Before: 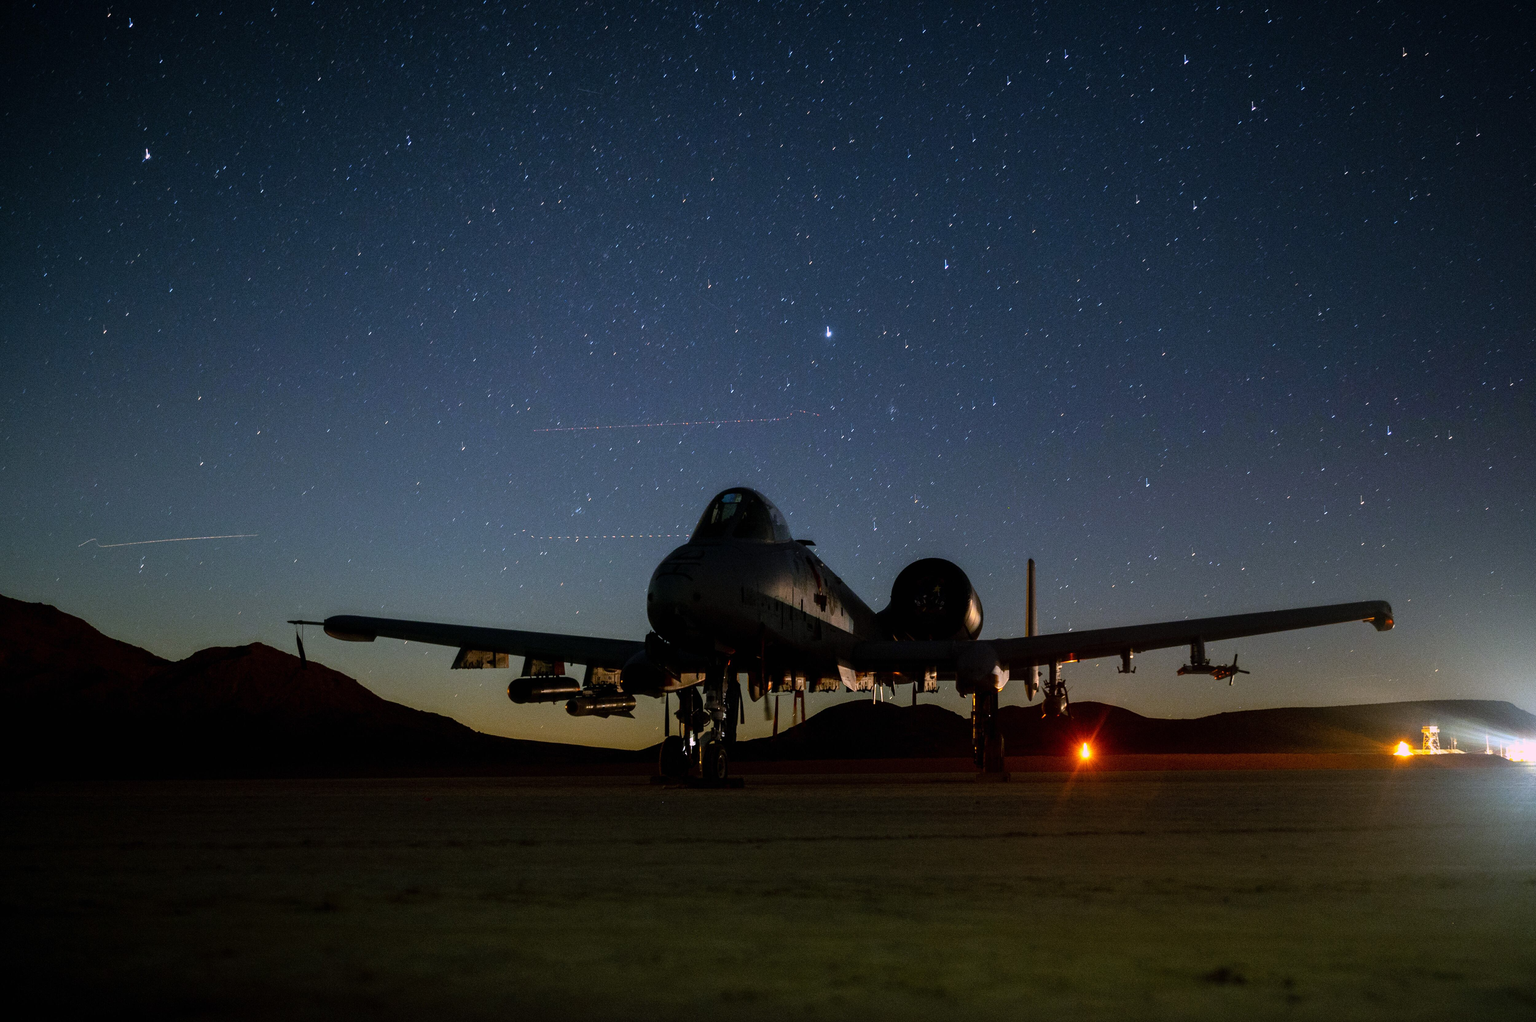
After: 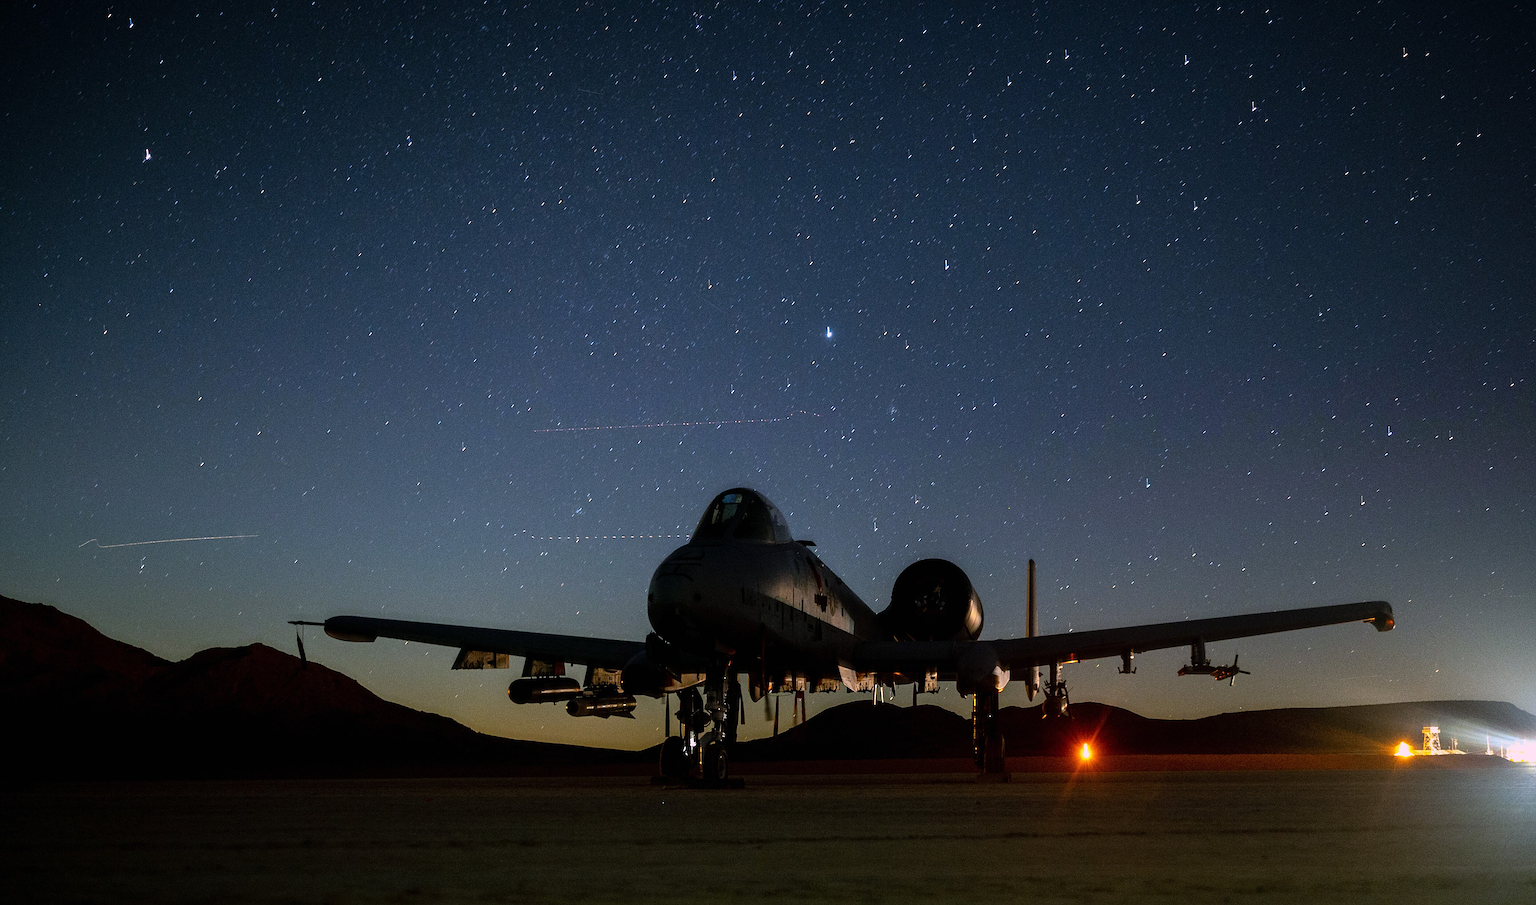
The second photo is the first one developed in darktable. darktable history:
crop and rotate: top 0%, bottom 11.422%
sharpen: on, module defaults
tone equalizer: edges refinement/feathering 500, mask exposure compensation -1.57 EV, preserve details no
